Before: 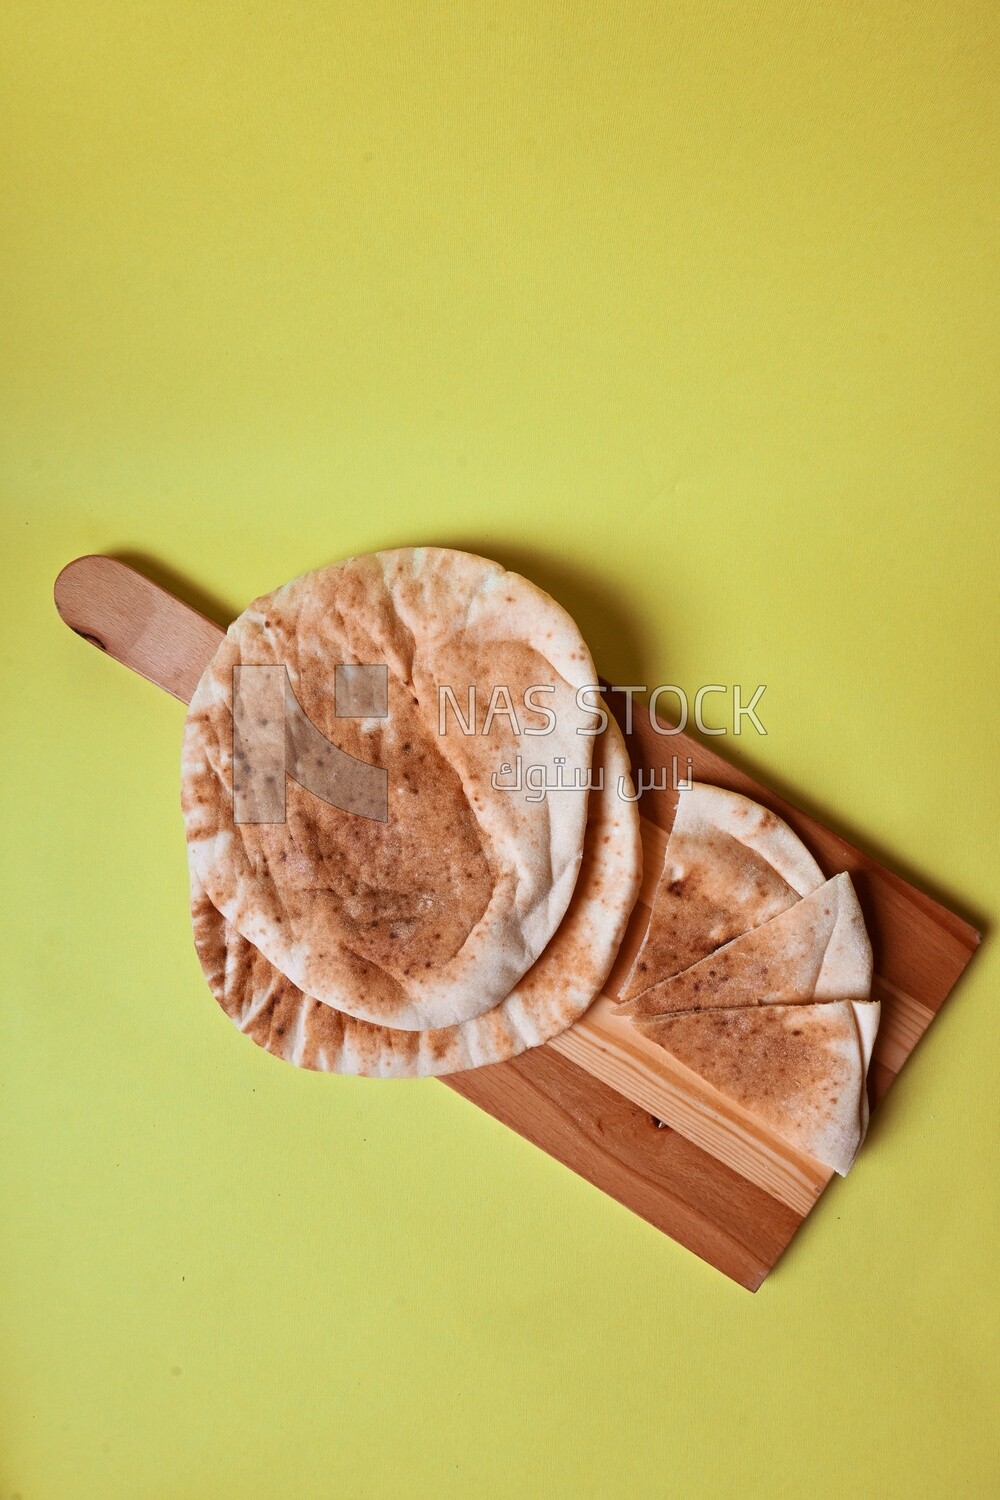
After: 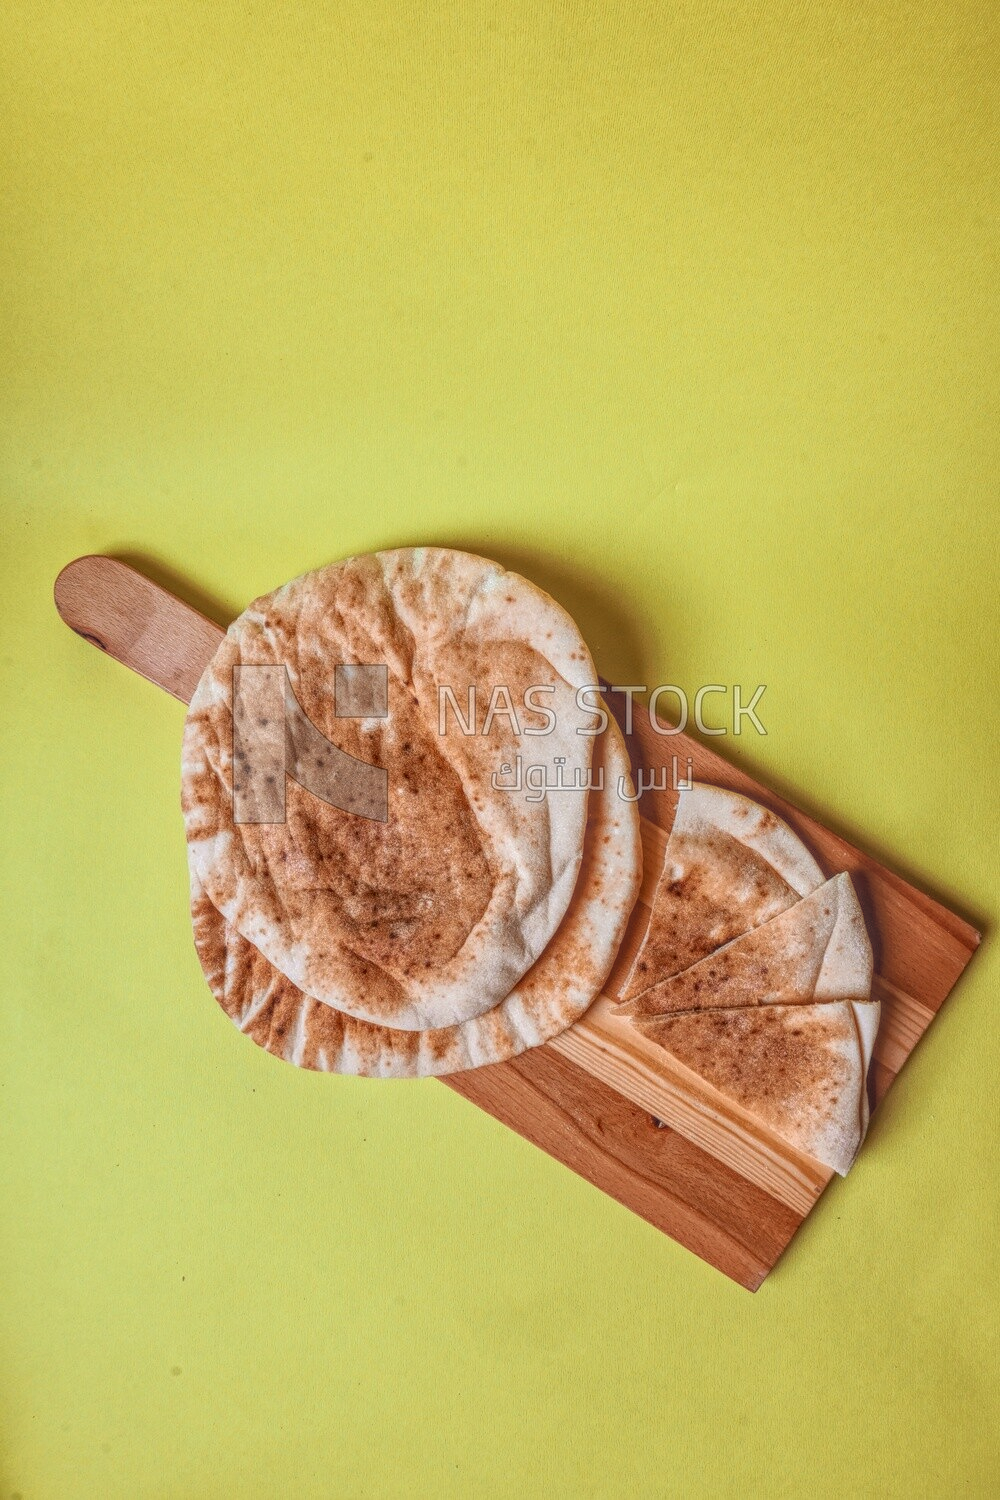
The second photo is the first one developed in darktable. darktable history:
local contrast: highlights 20%, shadows 23%, detail 201%, midtone range 0.2
tone equalizer: on, module defaults
